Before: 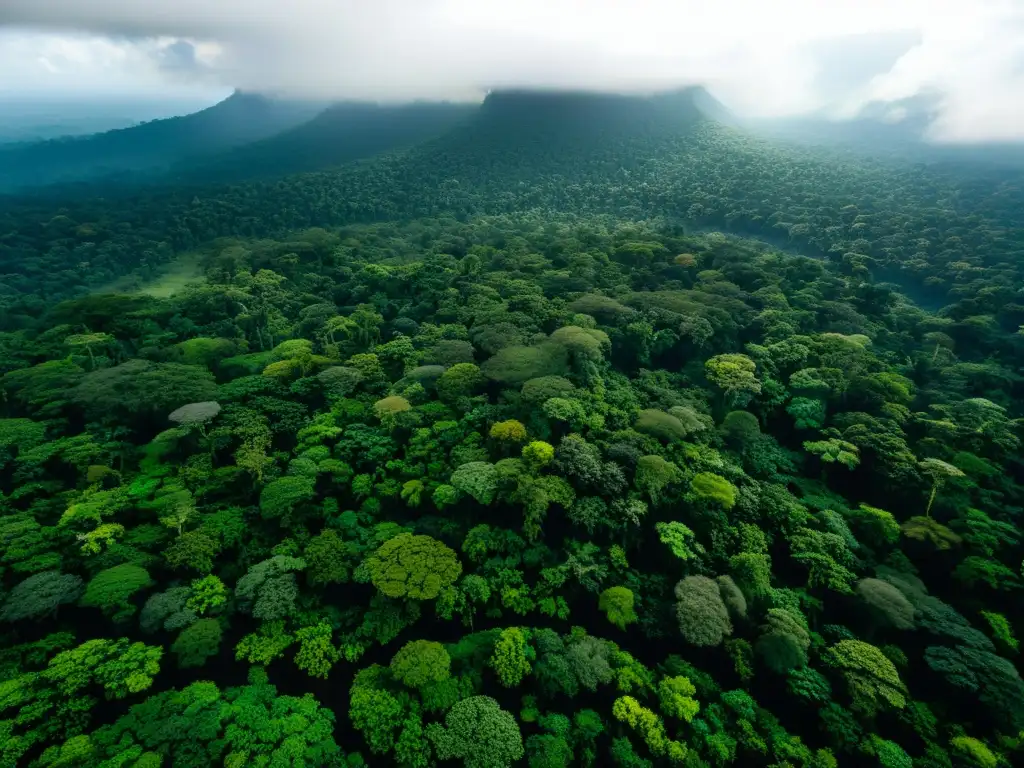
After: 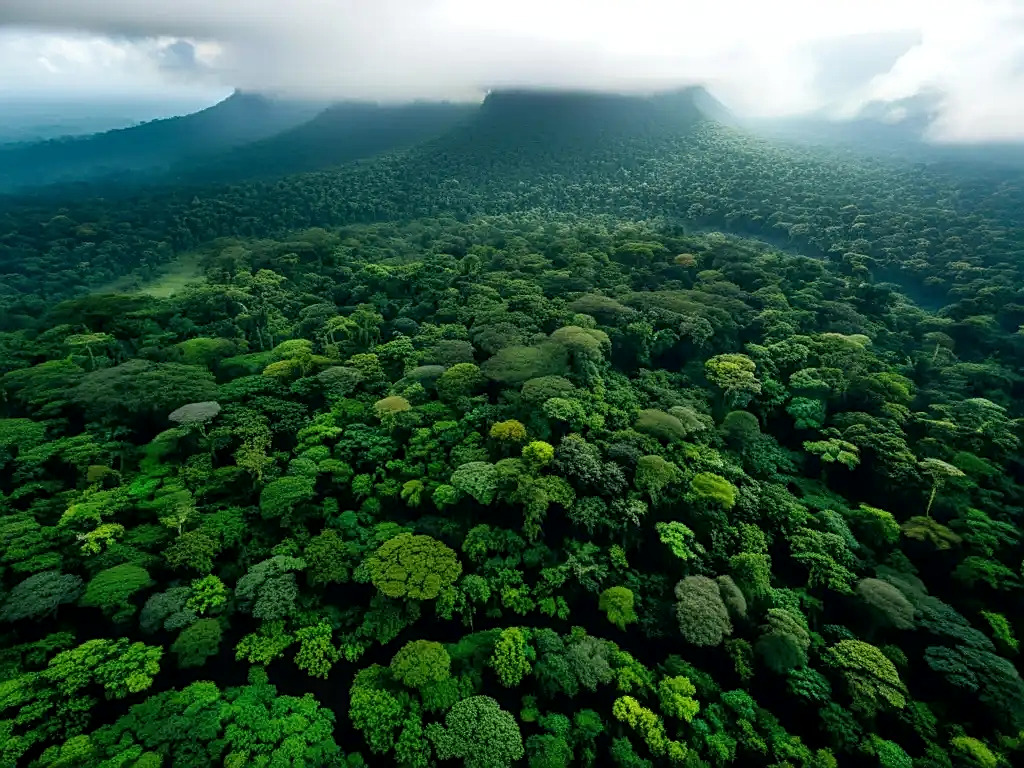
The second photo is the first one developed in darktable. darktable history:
local contrast: highlights 100%, shadows 100%, detail 120%, midtone range 0.2
sharpen: on, module defaults
